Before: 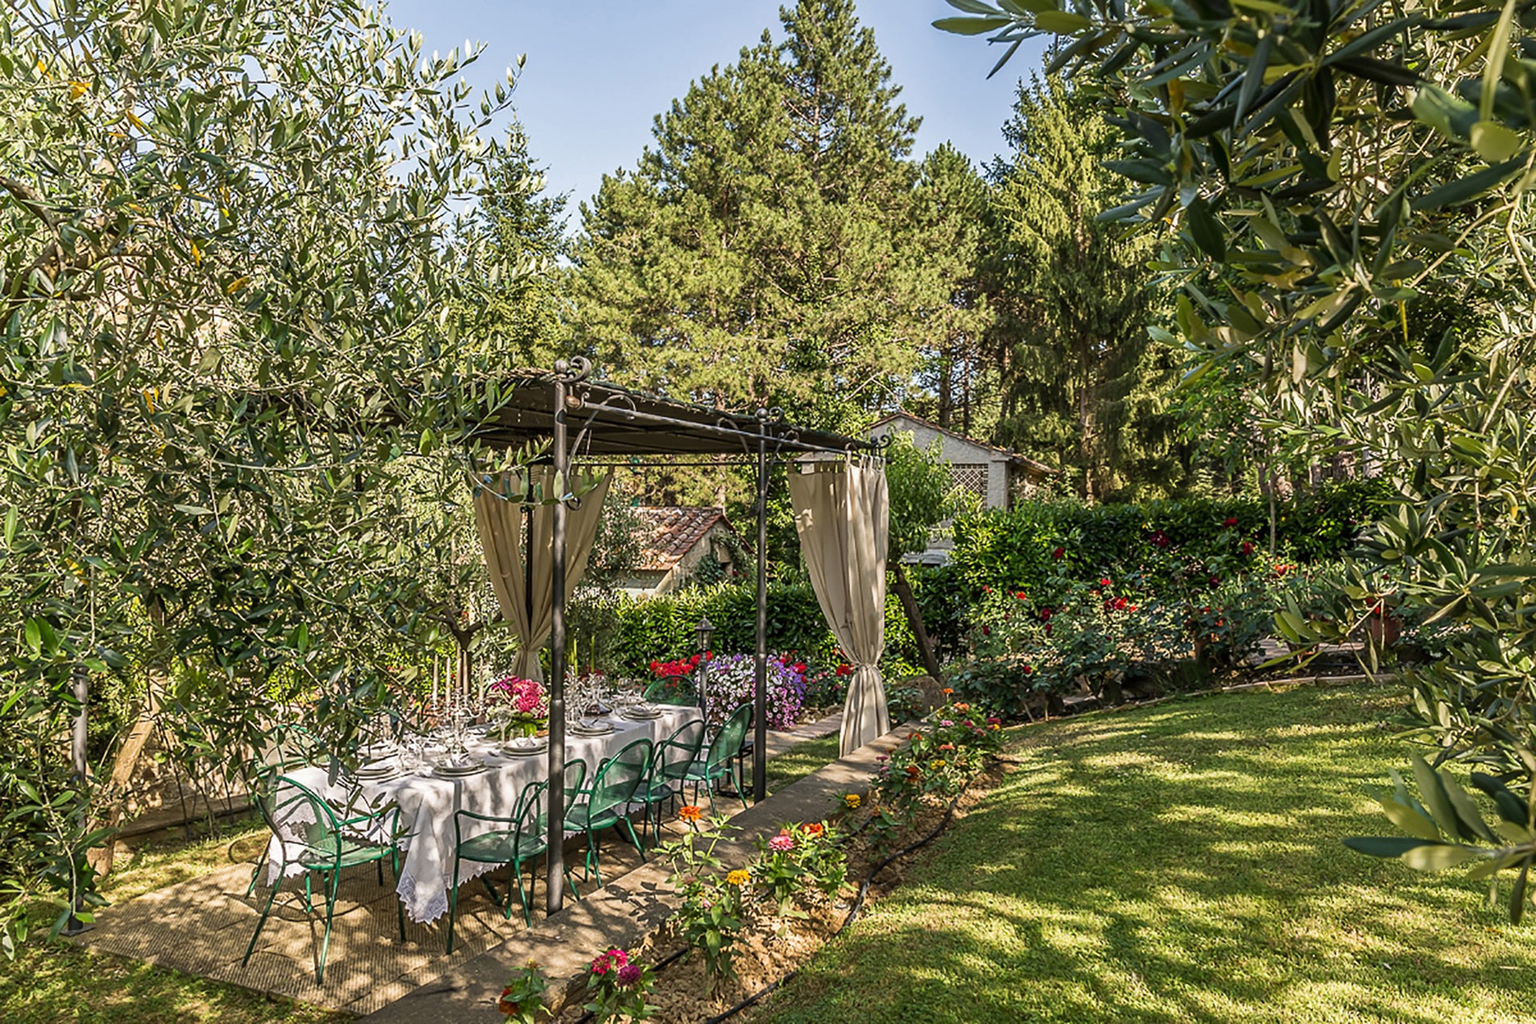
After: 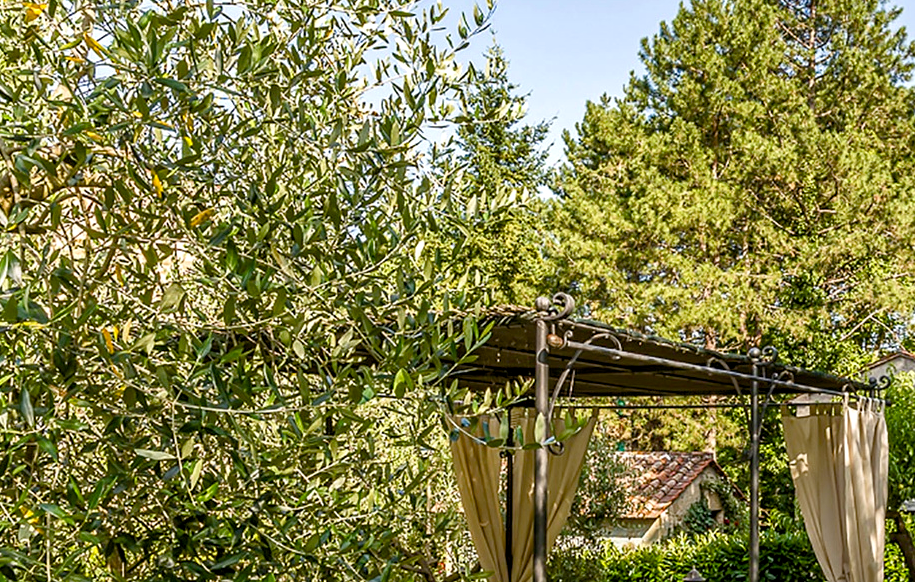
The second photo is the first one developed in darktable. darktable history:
exposure: exposure 0.288 EV, compensate highlight preservation false
color balance rgb: power › hue 313.17°, global offset › luminance -0.484%, perceptual saturation grading › global saturation 34.859%, perceptual saturation grading › highlights -29.838%, perceptual saturation grading › shadows 34.972%
crop and rotate: left 3.035%, top 7.705%, right 40.425%, bottom 38.382%
